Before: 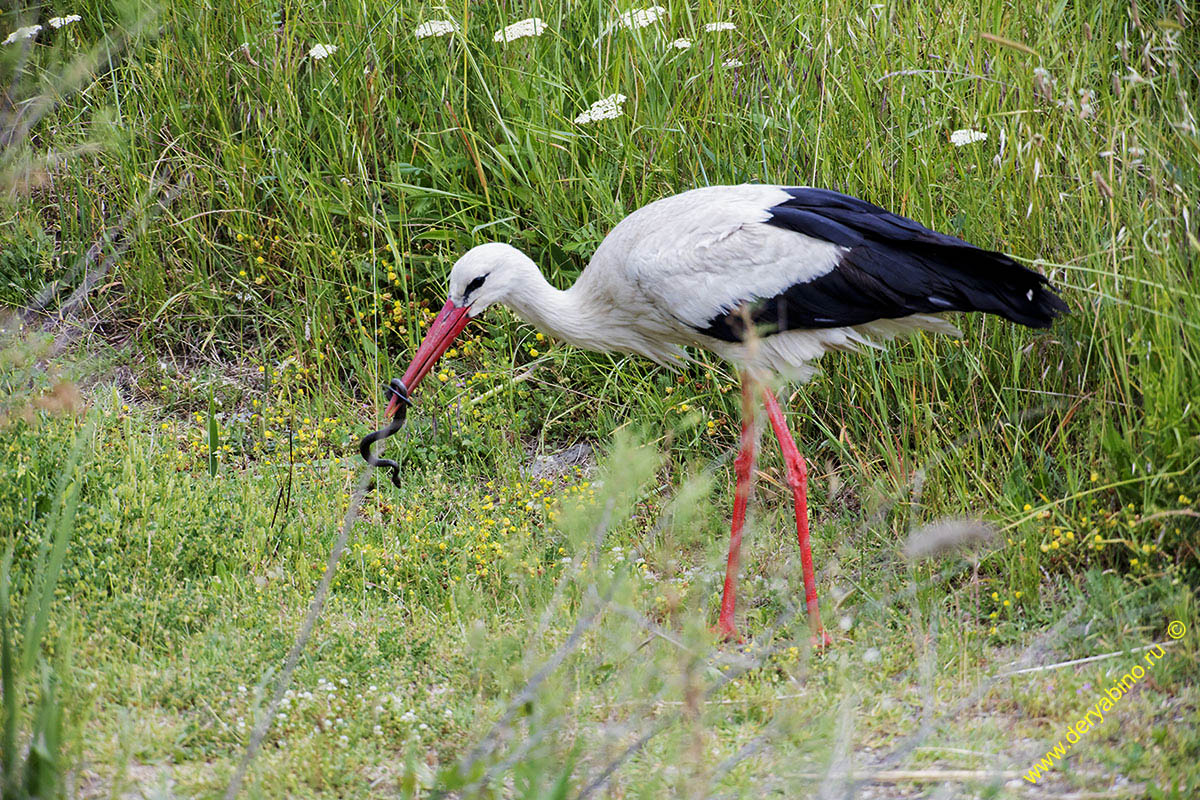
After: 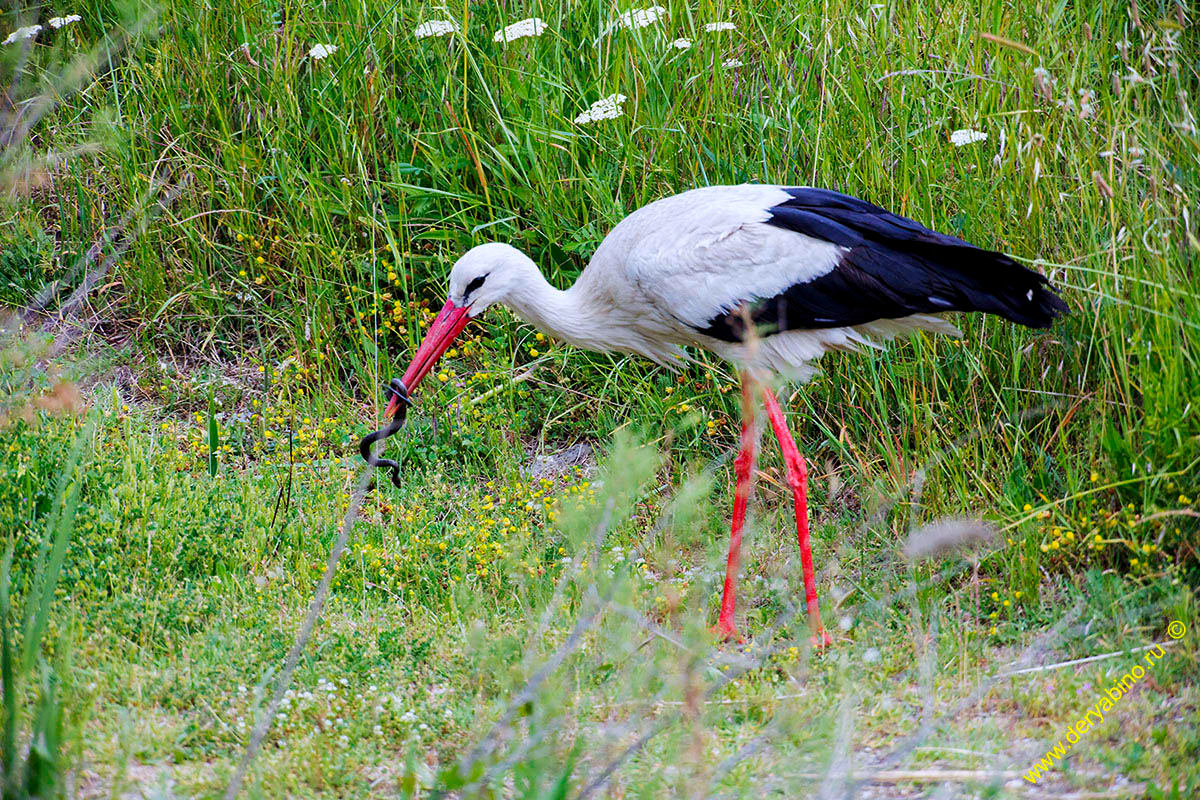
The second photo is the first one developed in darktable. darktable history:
color balance rgb: shadows lift › chroma 3.041%, shadows lift › hue 279.64°, perceptual saturation grading › global saturation 19.304%
color calibration: illuminant as shot in camera, x 0.358, y 0.373, temperature 4628.91 K, saturation algorithm version 1 (2020)
color correction: highlights b* 0.064
